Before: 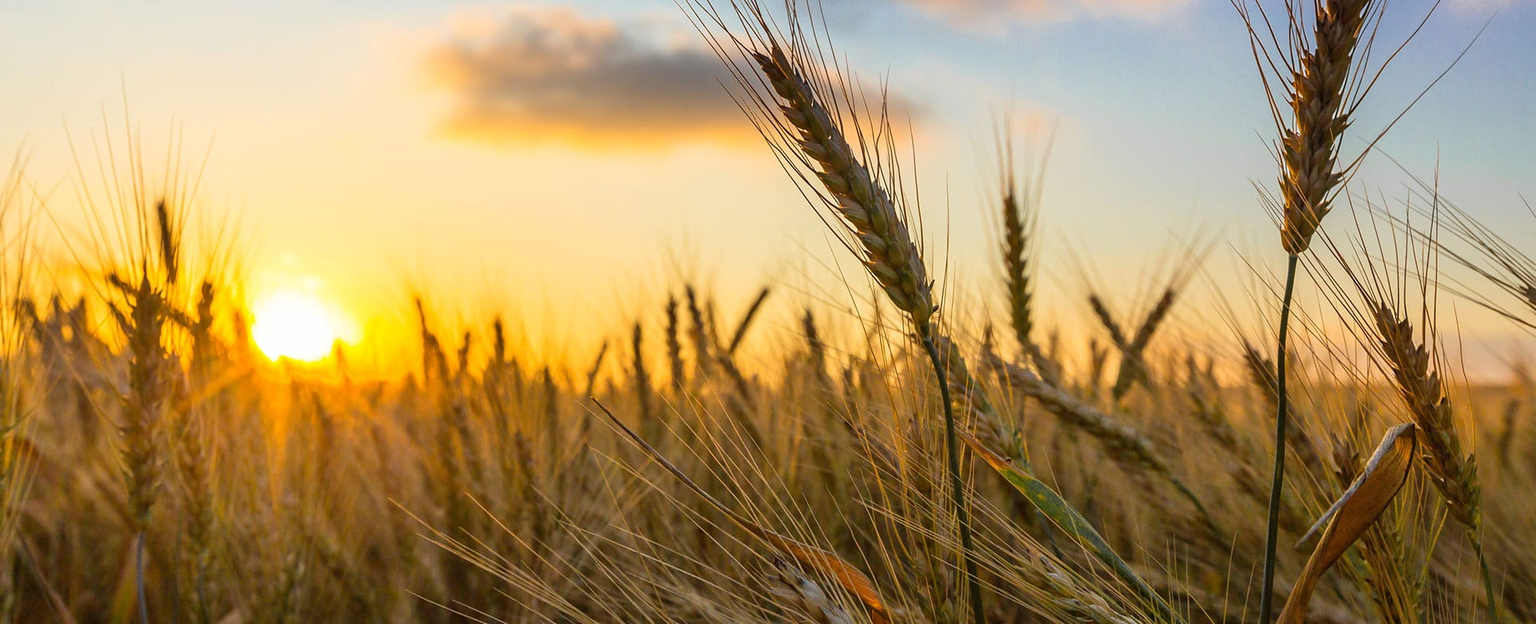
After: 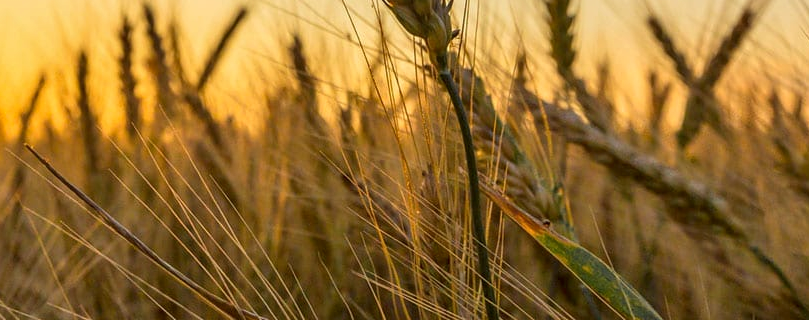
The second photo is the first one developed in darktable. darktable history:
contrast brightness saturation: contrast -0.02, brightness -0.01, saturation 0.03
crop: left 37.221%, top 45.169%, right 20.63%, bottom 13.777%
local contrast: on, module defaults
